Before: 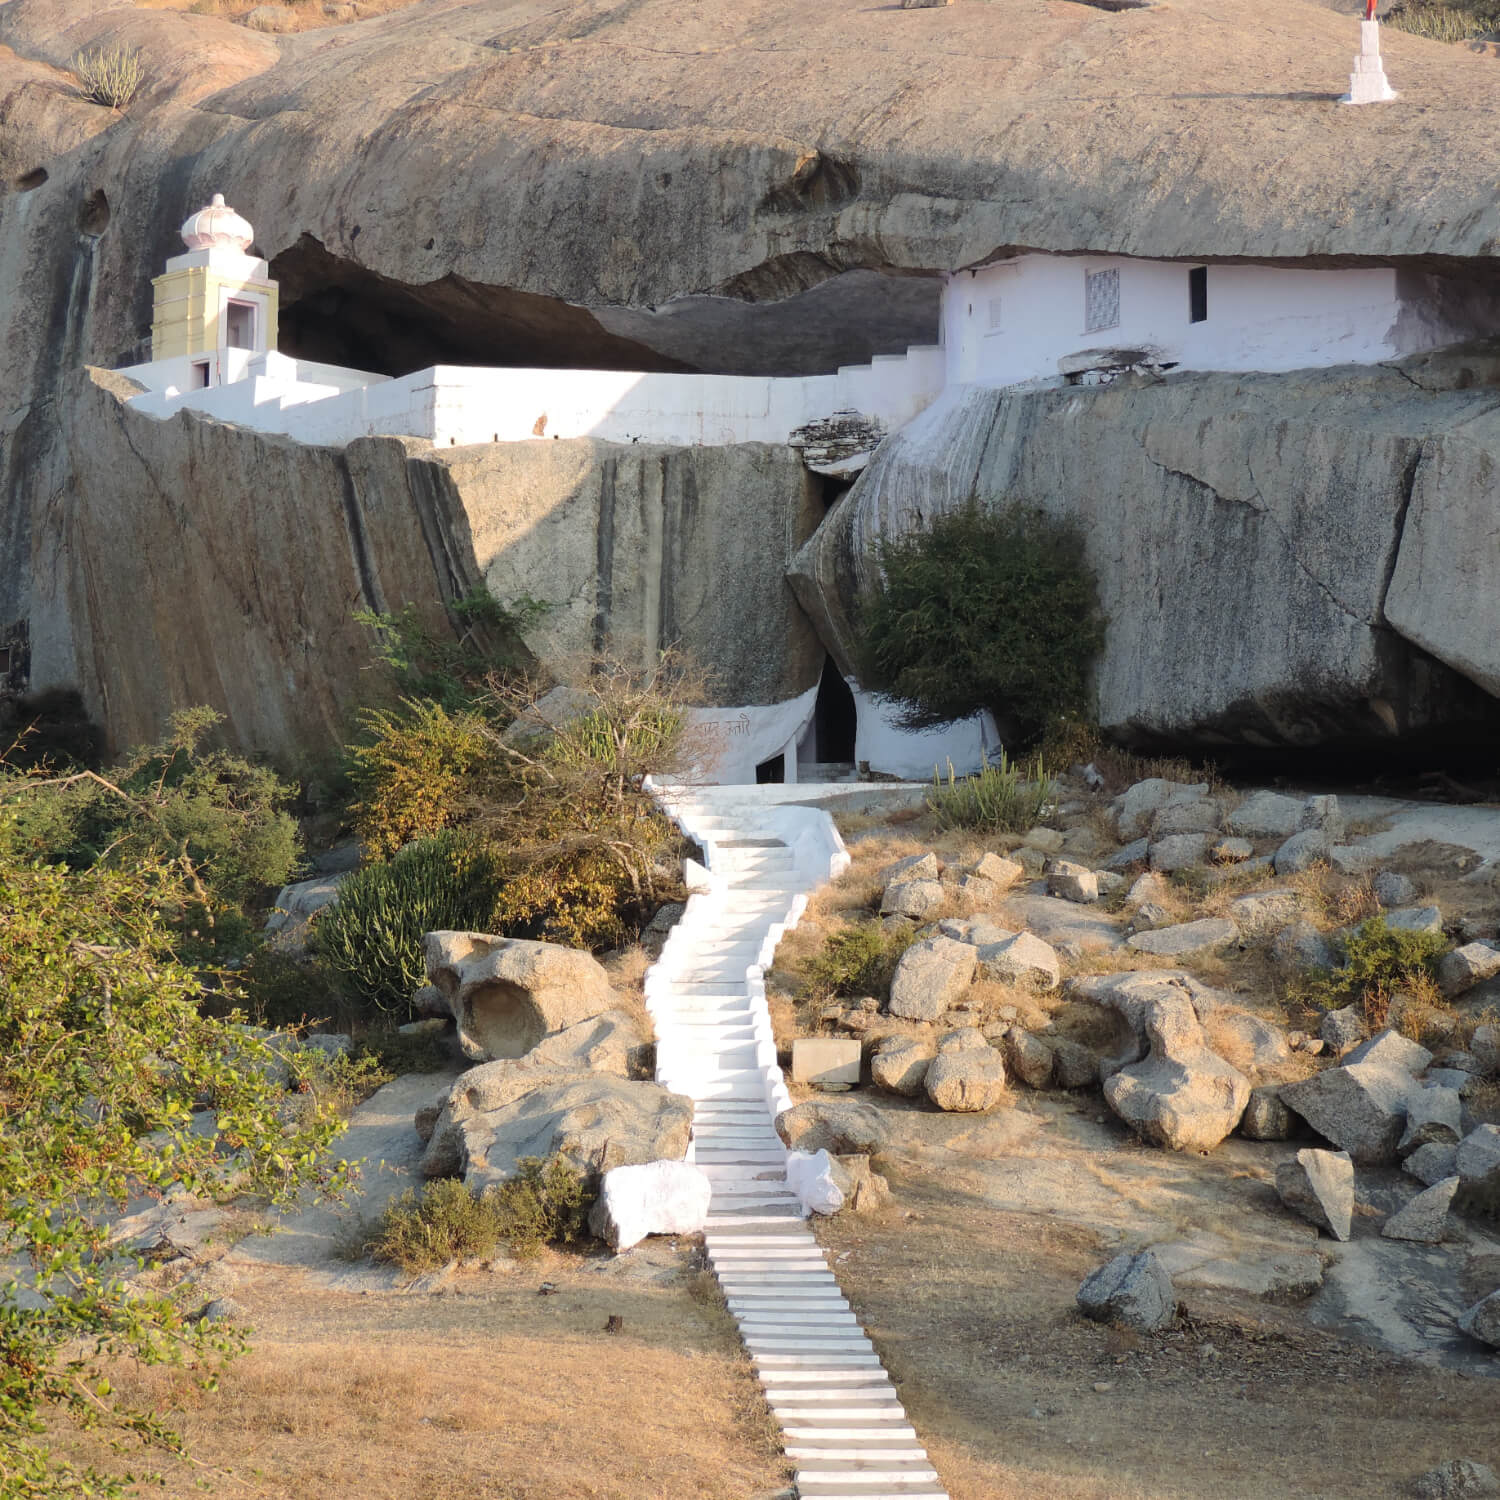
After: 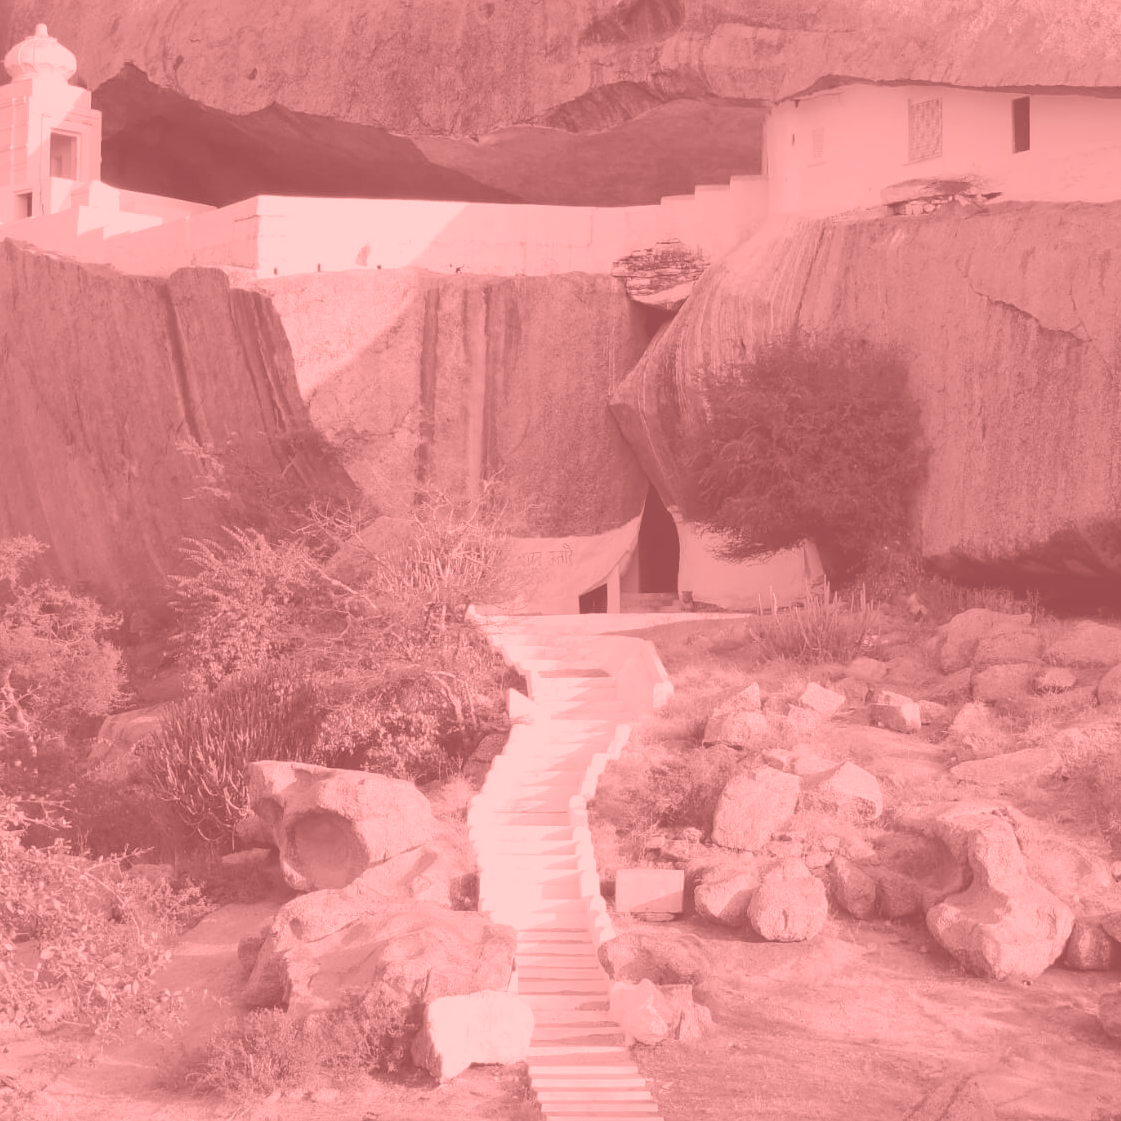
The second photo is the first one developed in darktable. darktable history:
colorize: saturation 51%, source mix 50.67%, lightness 50.67%
crop and rotate: left 11.831%, top 11.346%, right 13.429%, bottom 13.899%
